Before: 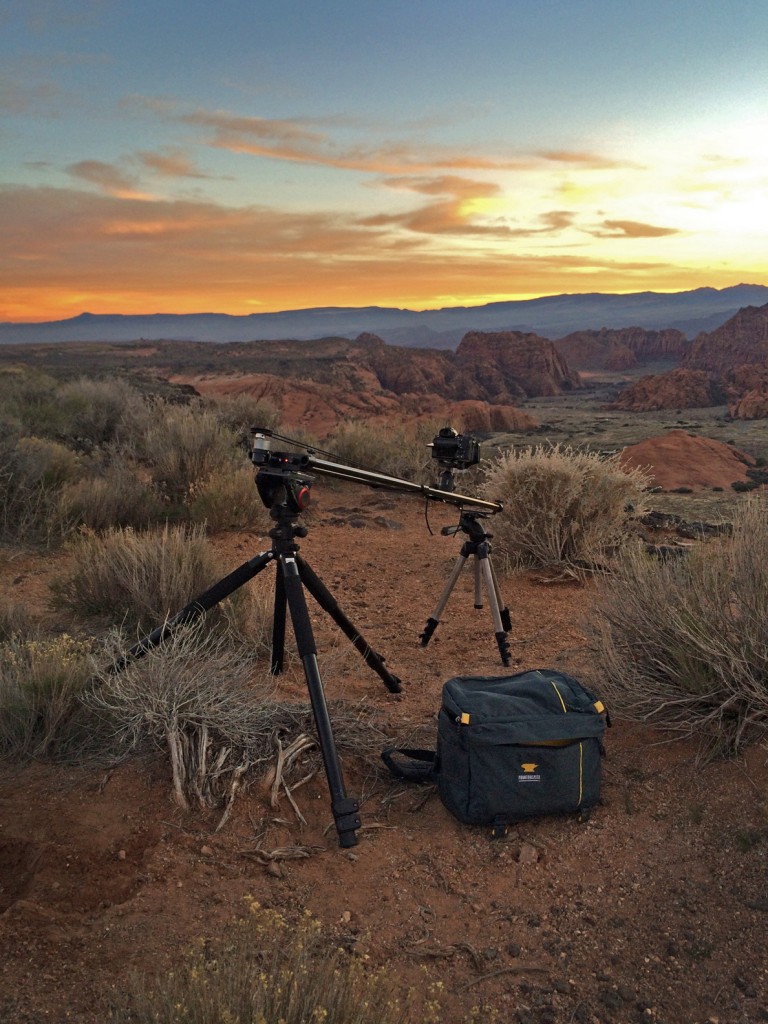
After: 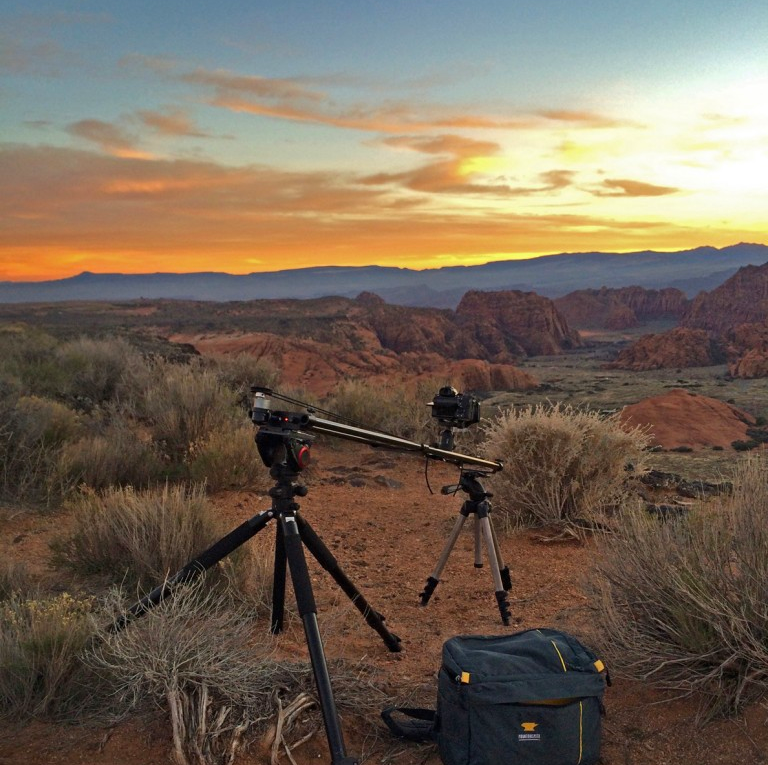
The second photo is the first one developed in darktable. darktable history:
crop: top 4.027%, bottom 21.174%
contrast brightness saturation: saturation 0.178
